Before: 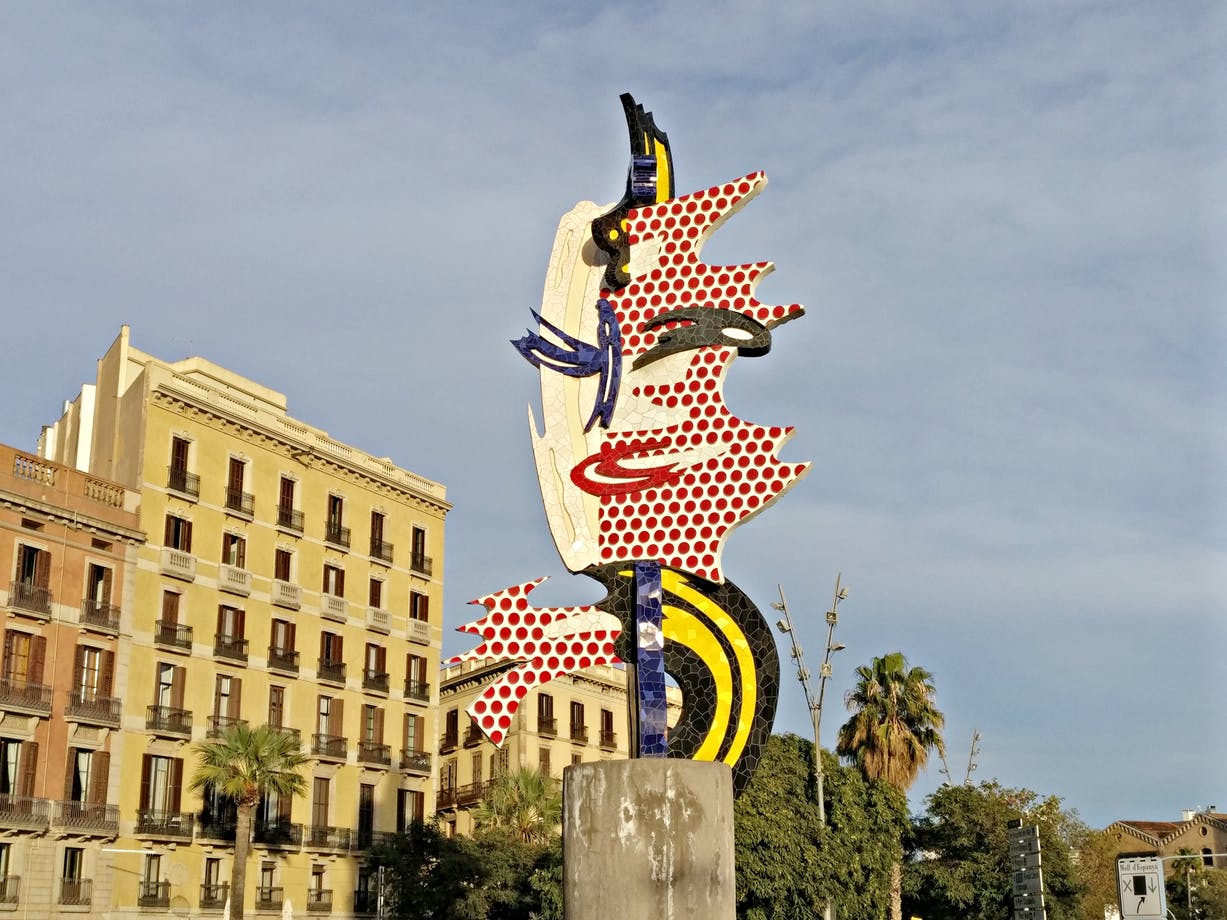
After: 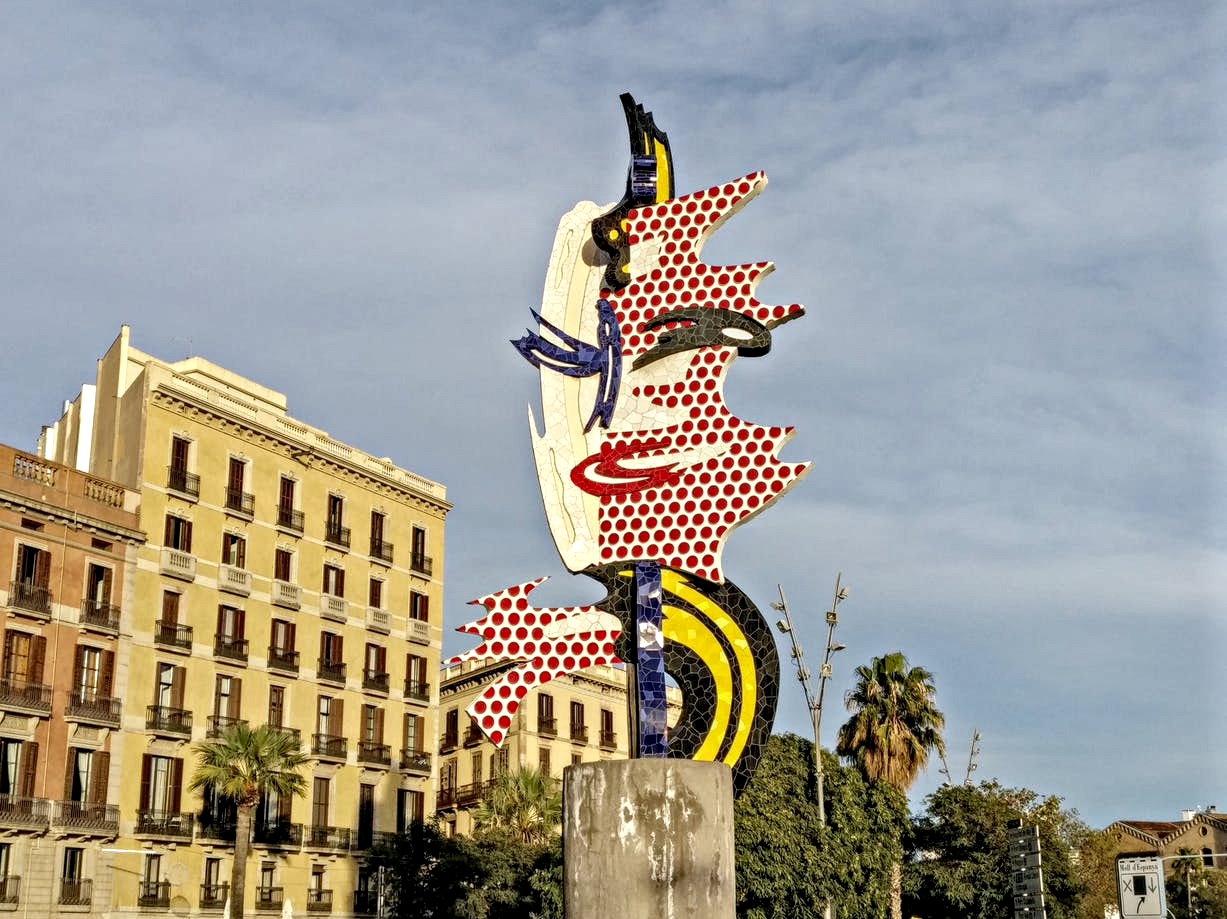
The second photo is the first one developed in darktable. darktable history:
crop: bottom 0.063%
local contrast: detail 160%
